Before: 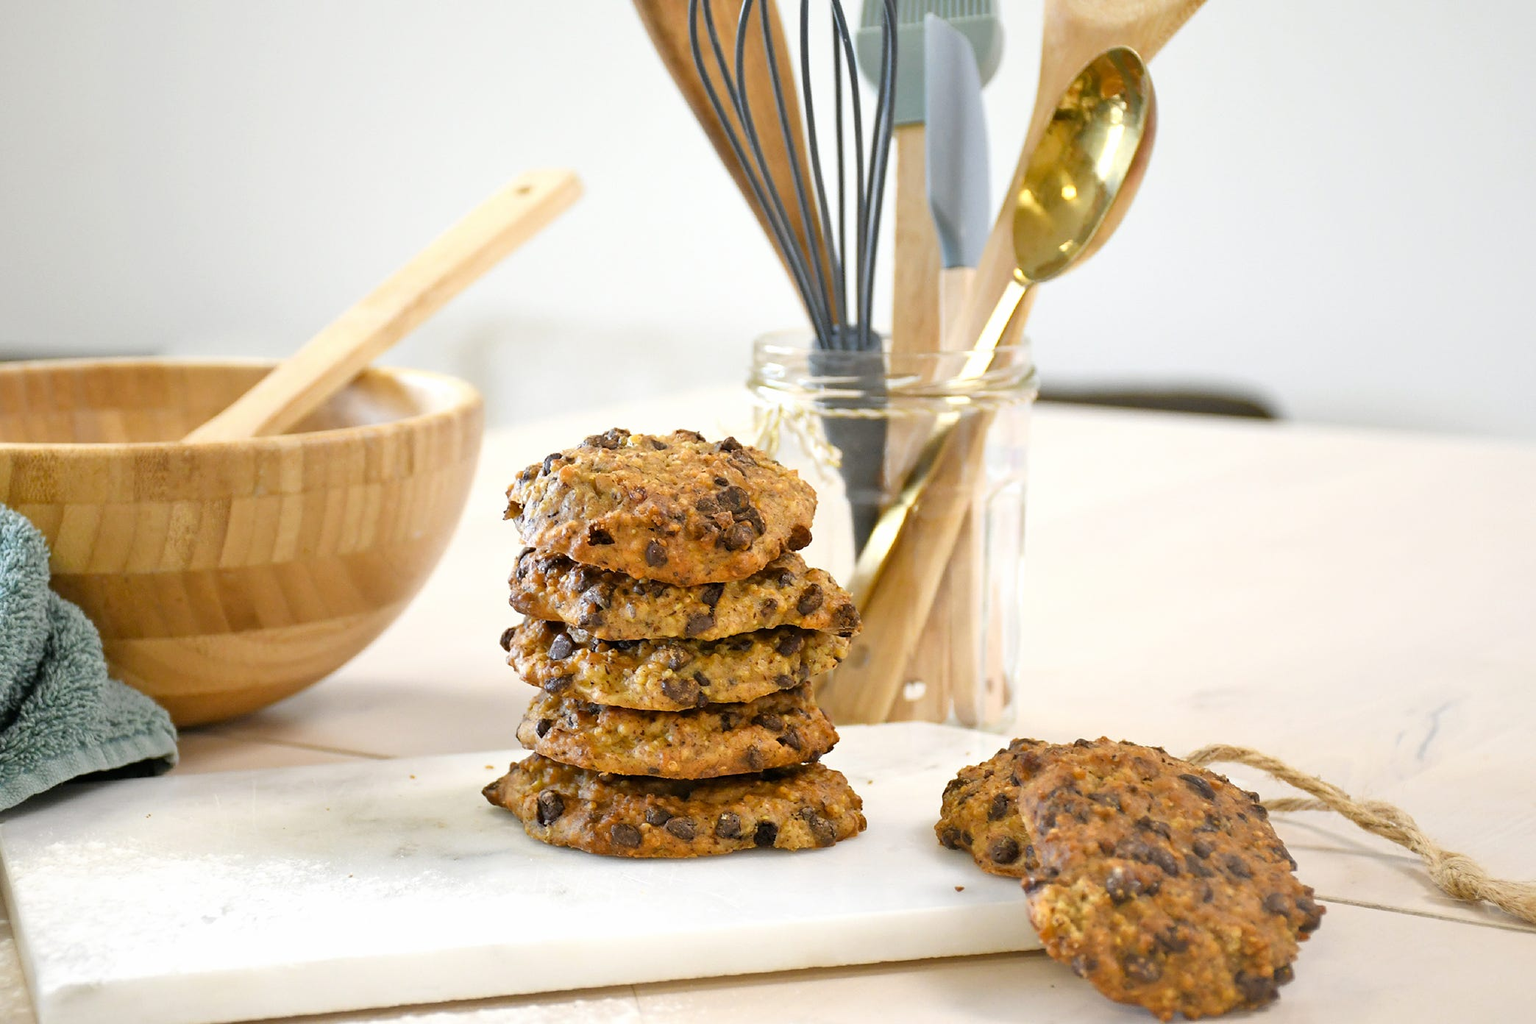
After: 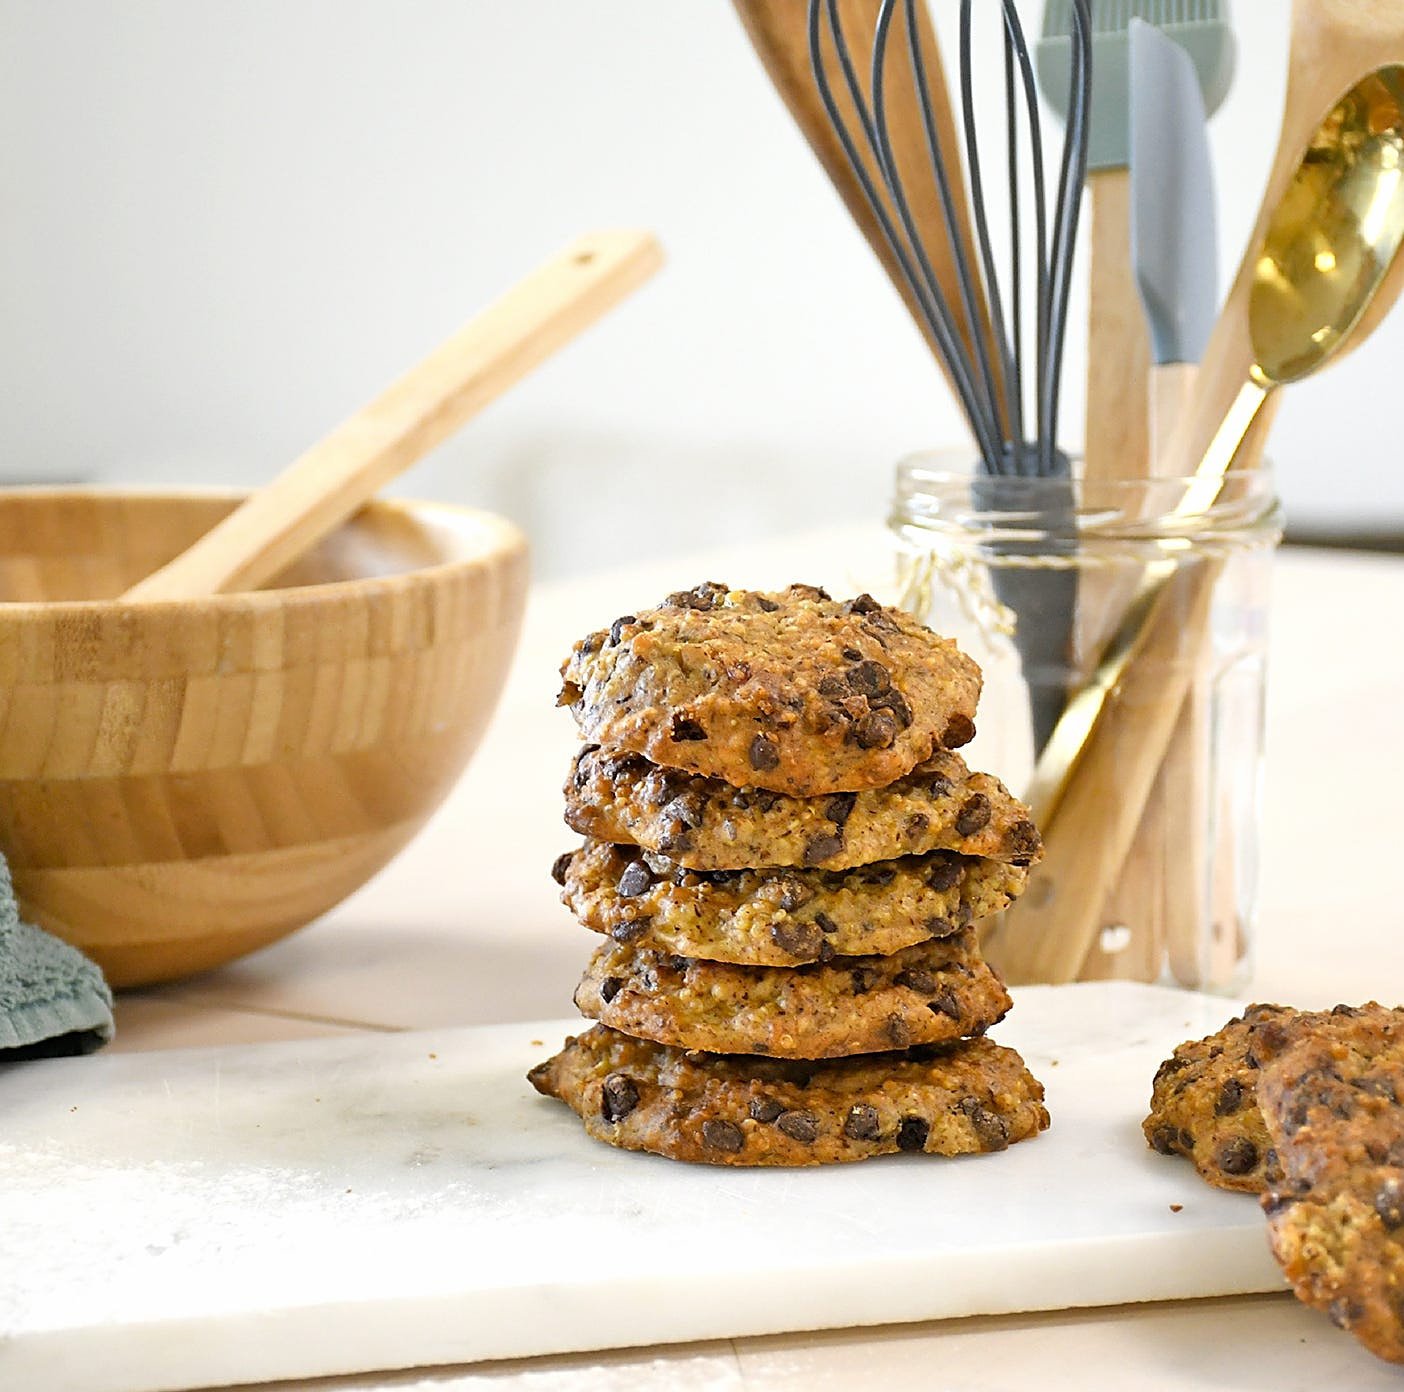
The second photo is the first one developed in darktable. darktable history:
crop and rotate: left 6.164%, right 26.551%
sharpen: on, module defaults
